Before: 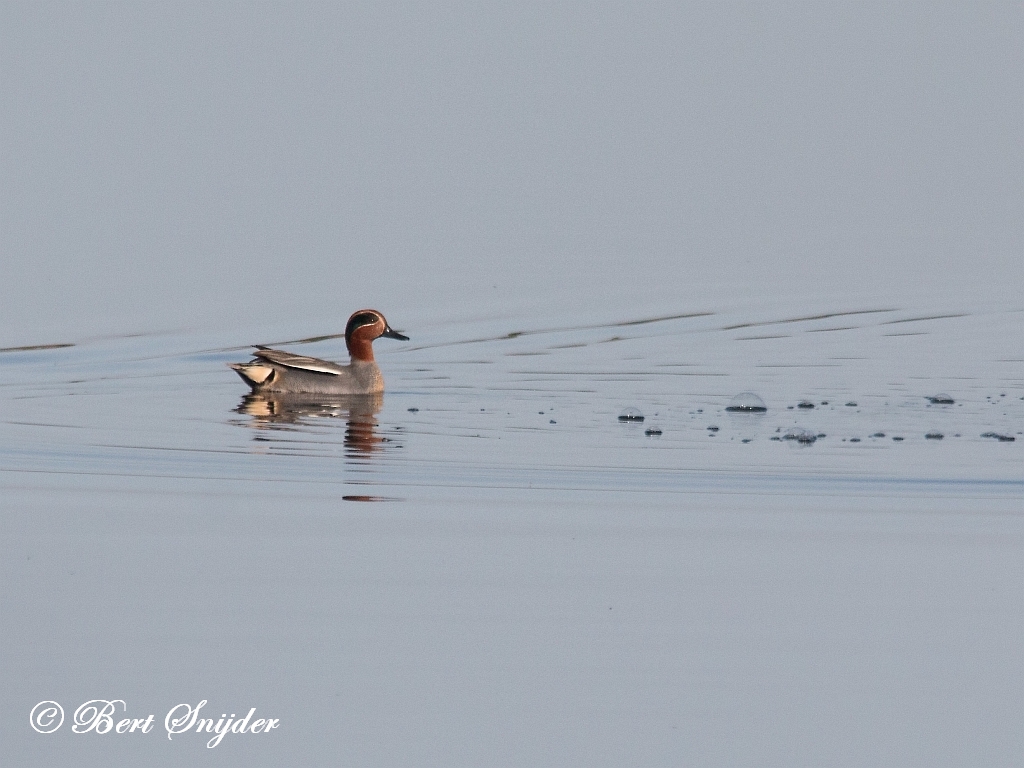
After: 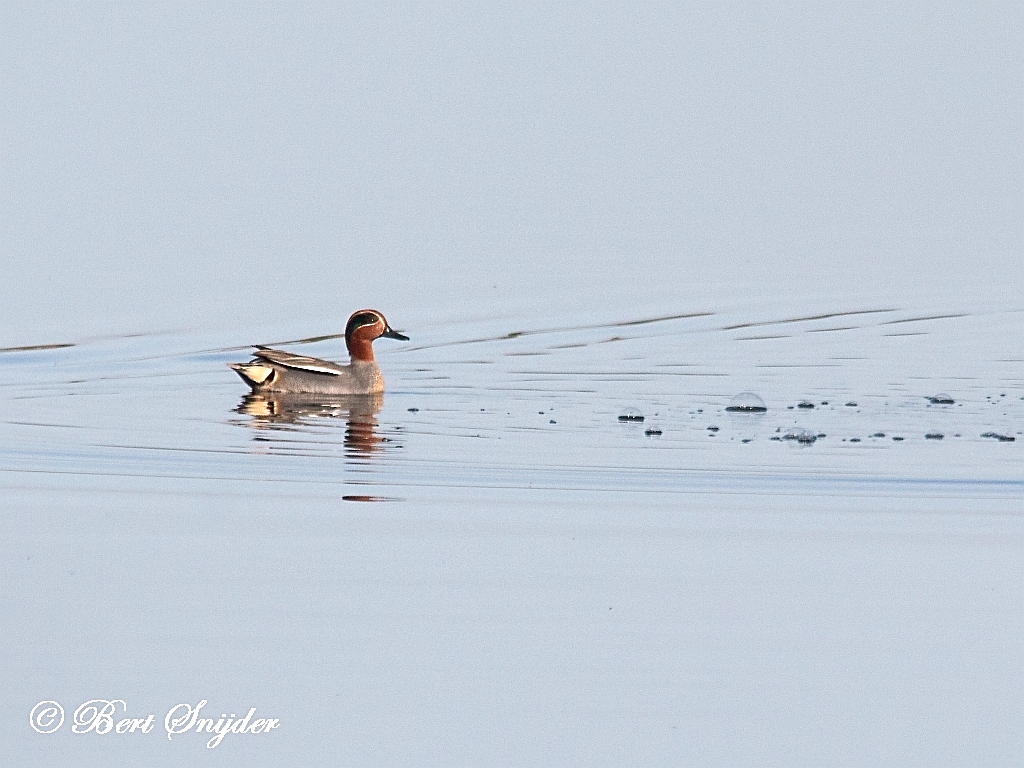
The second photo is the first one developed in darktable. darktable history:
sharpen: on, module defaults
contrast brightness saturation: saturation 0.1
exposure: exposure 0.609 EV, compensate exposure bias true, compensate highlight preservation false
